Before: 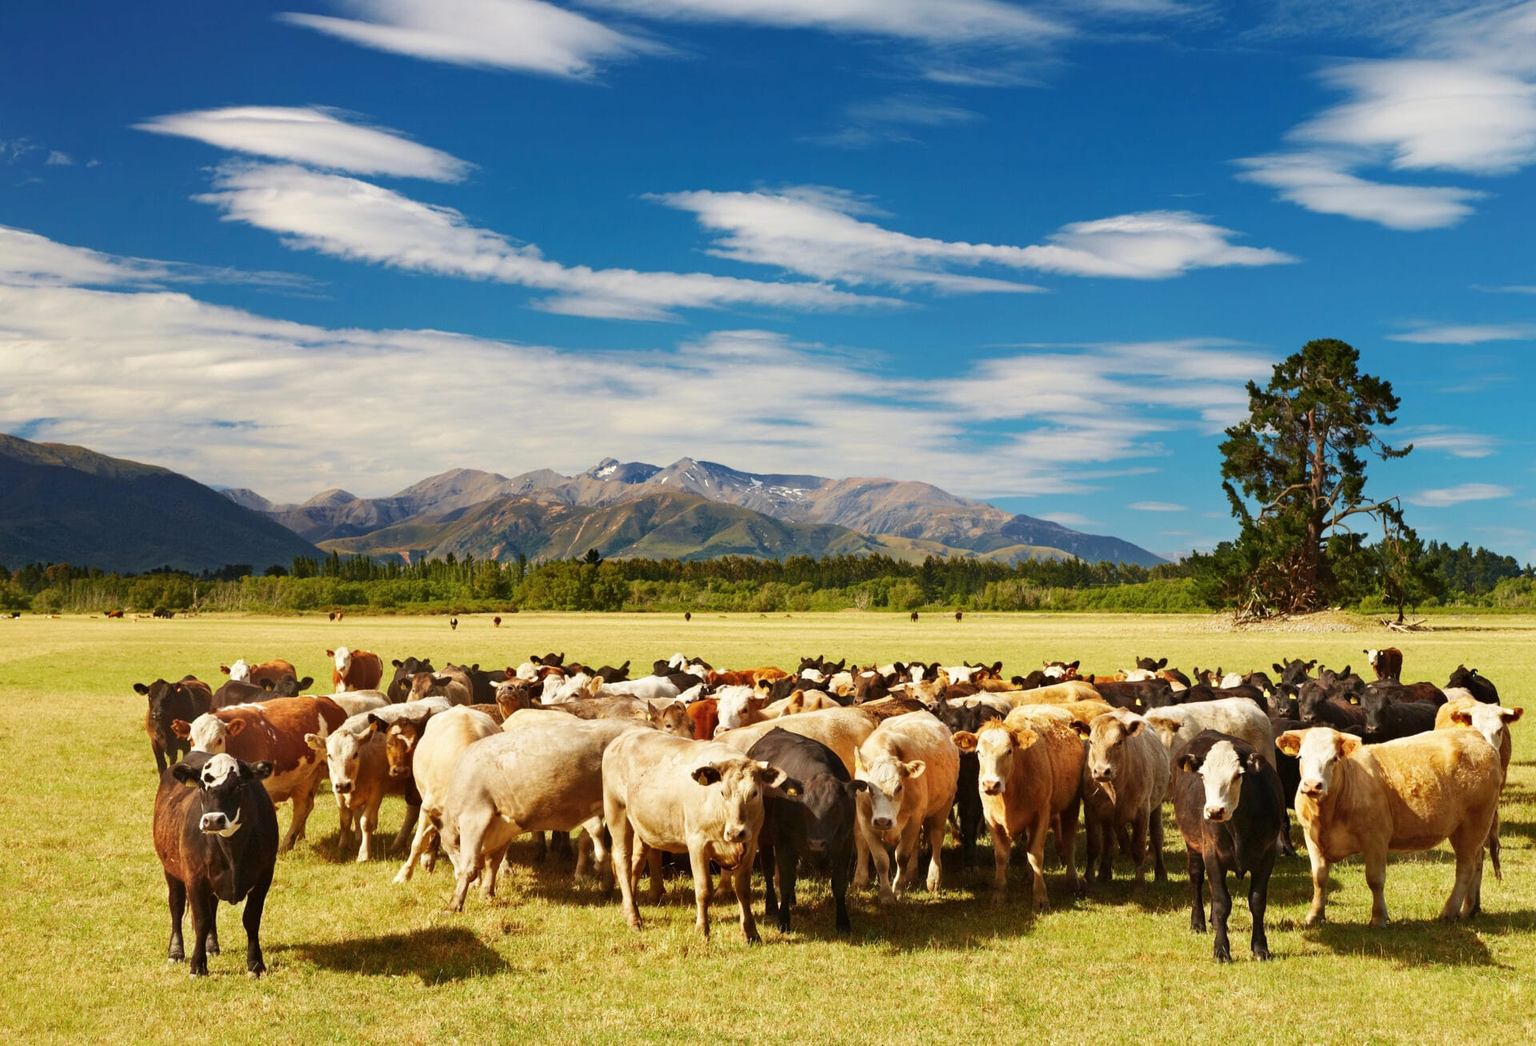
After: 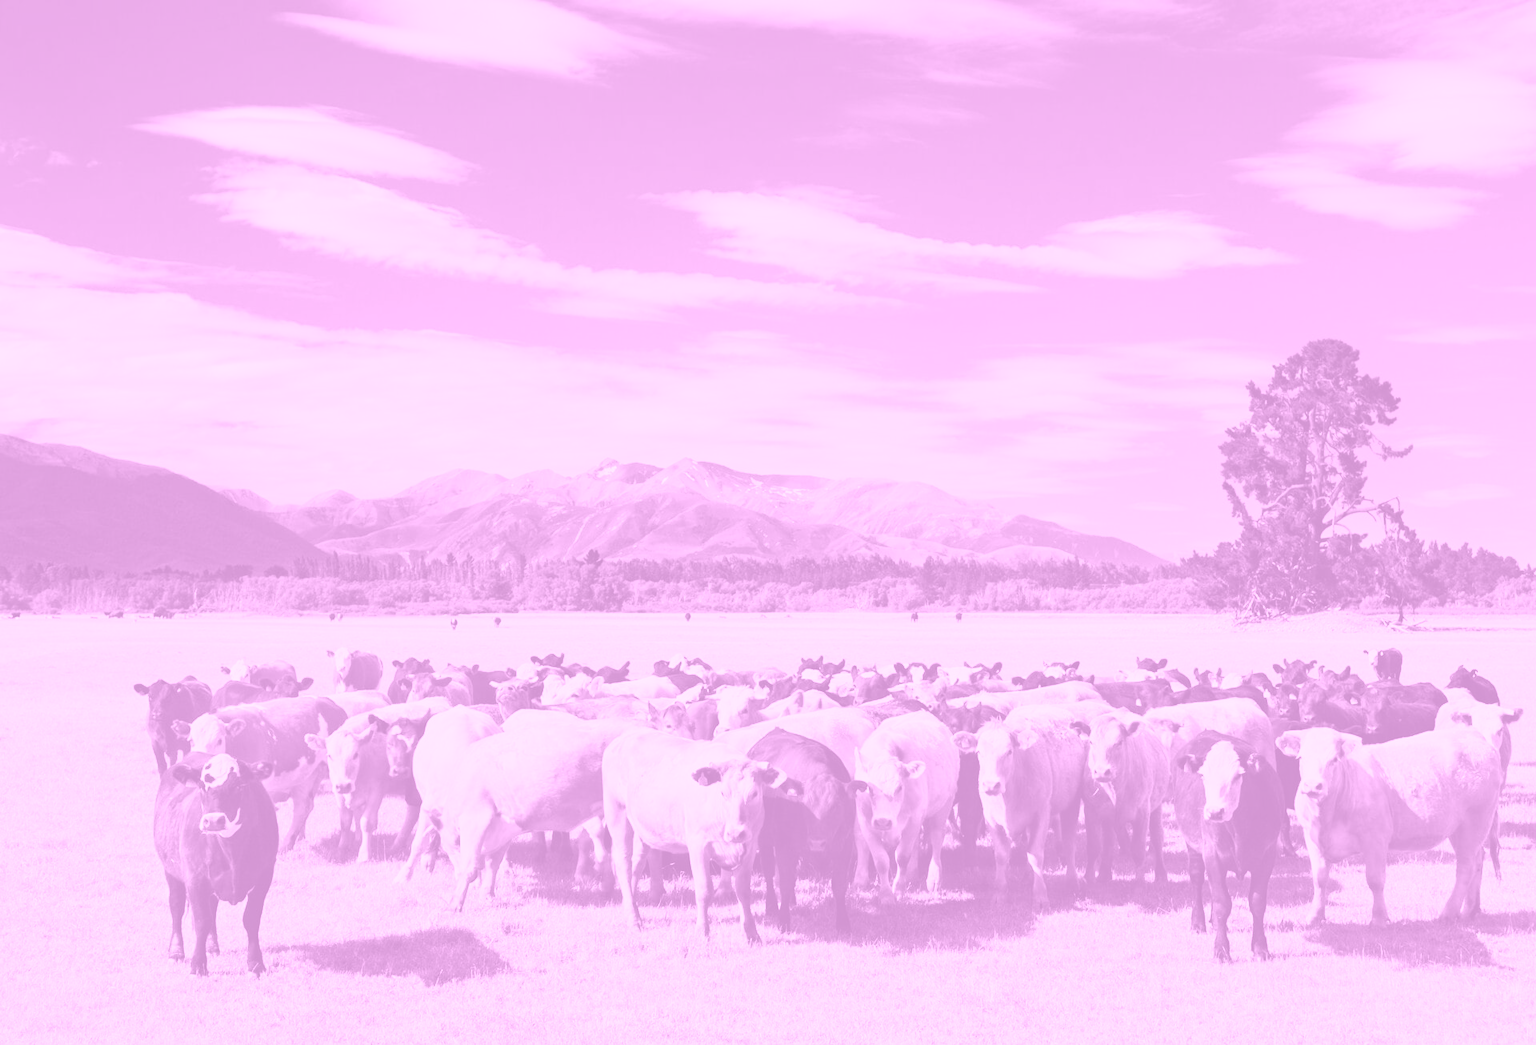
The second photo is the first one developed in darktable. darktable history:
exposure: exposure 0.375 EV, compensate highlight preservation false
crop: bottom 0.071%
tone curve: curves: ch0 [(0, 0.036) (0.119, 0.115) (0.461, 0.479) (0.715, 0.767) (0.817, 0.865) (1, 0.998)]; ch1 [(0, 0) (0.377, 0.416) (0.44, 0.461) (0.487, 0.49) (0.514, 0.525) (0.538, 0.561) (0.67, 0.713) (1, 1)]; ch2 [(0, 0) (0.38, 0.405) (0.463, 0.445) (0.492, 0.486) (0.529, 0.533) (0.578, 0.59) (0.653, 0.698) (1, 1)], color space Lab, independent channels, preserve colors none
colorize: hue 331.2°, saturation 69%, source mix 30.28%, lightness 69.02%, version 1
